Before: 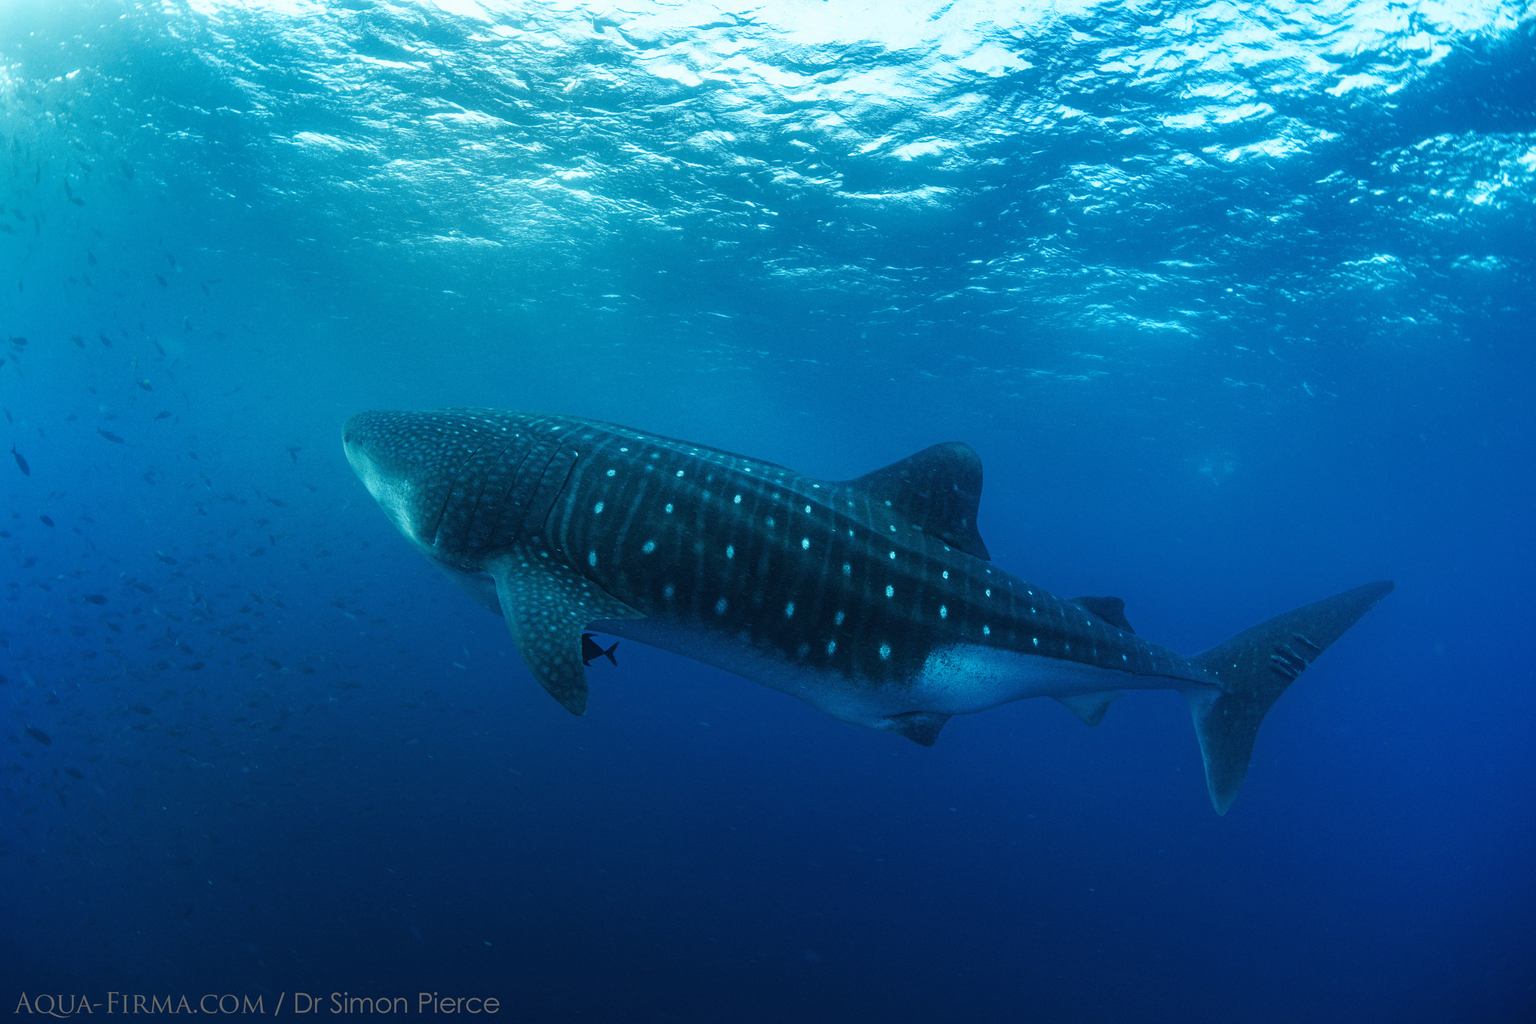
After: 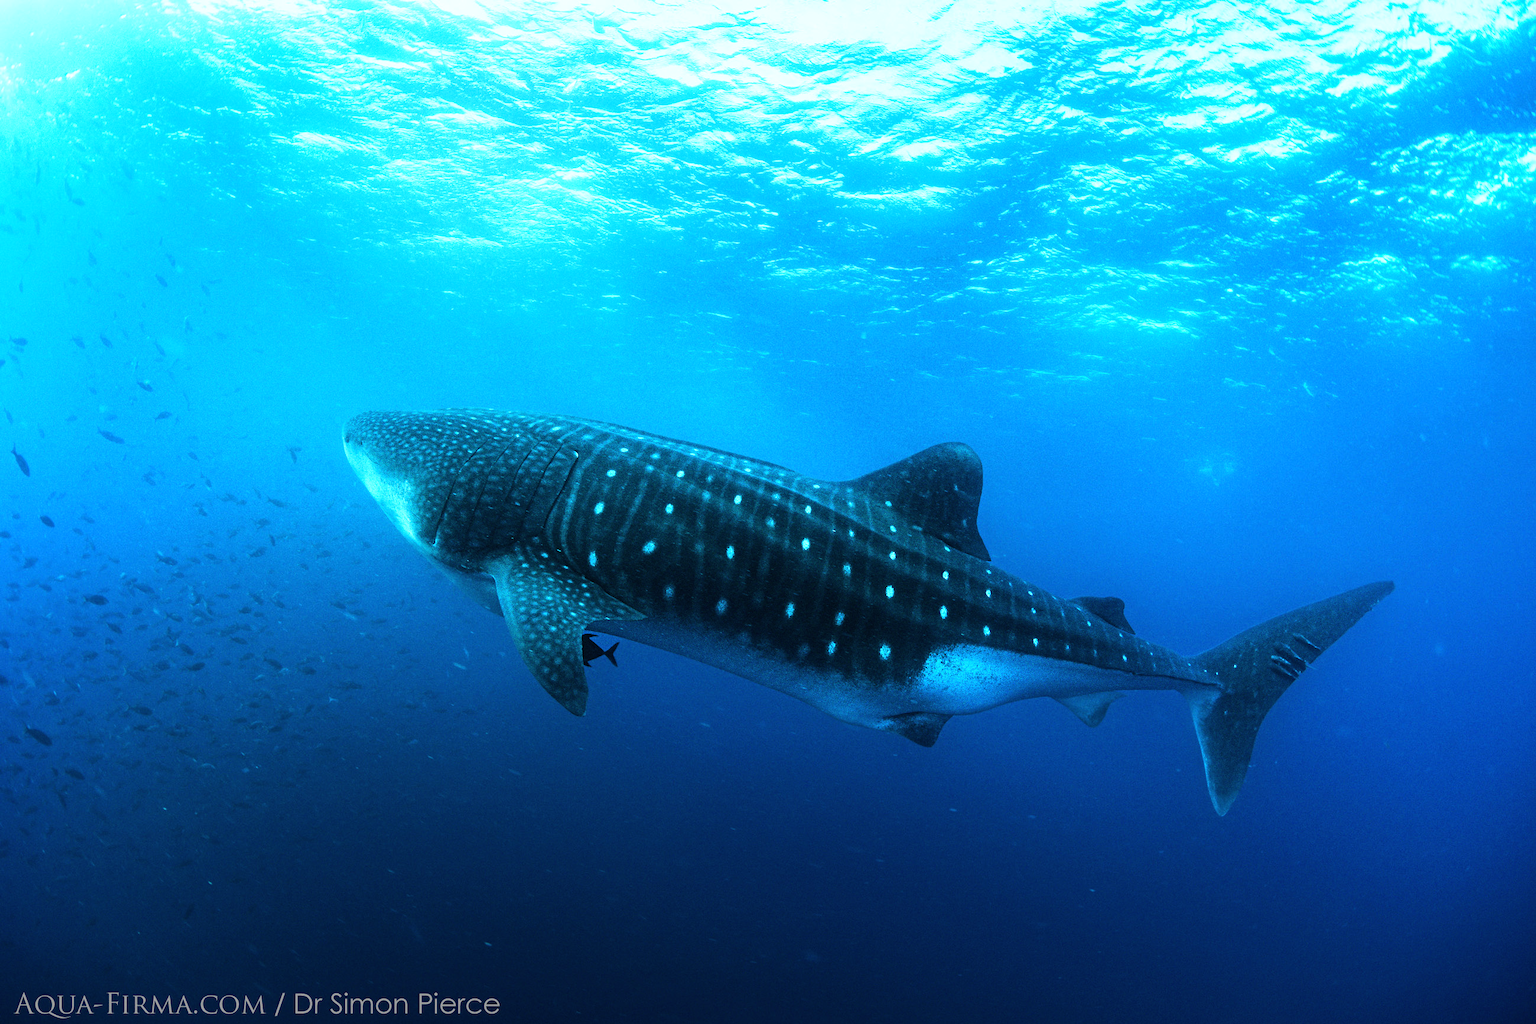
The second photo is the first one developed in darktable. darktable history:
exposure: compensate highlight preservation false
base curve: curves: ch0 [(0, 0) (0.007, 0.004) (0.027, 0.03) (0.046, 0.07) (0.207, 0.54) (0.442, 0.872) (0.673, 0.972) (1, 1)]
